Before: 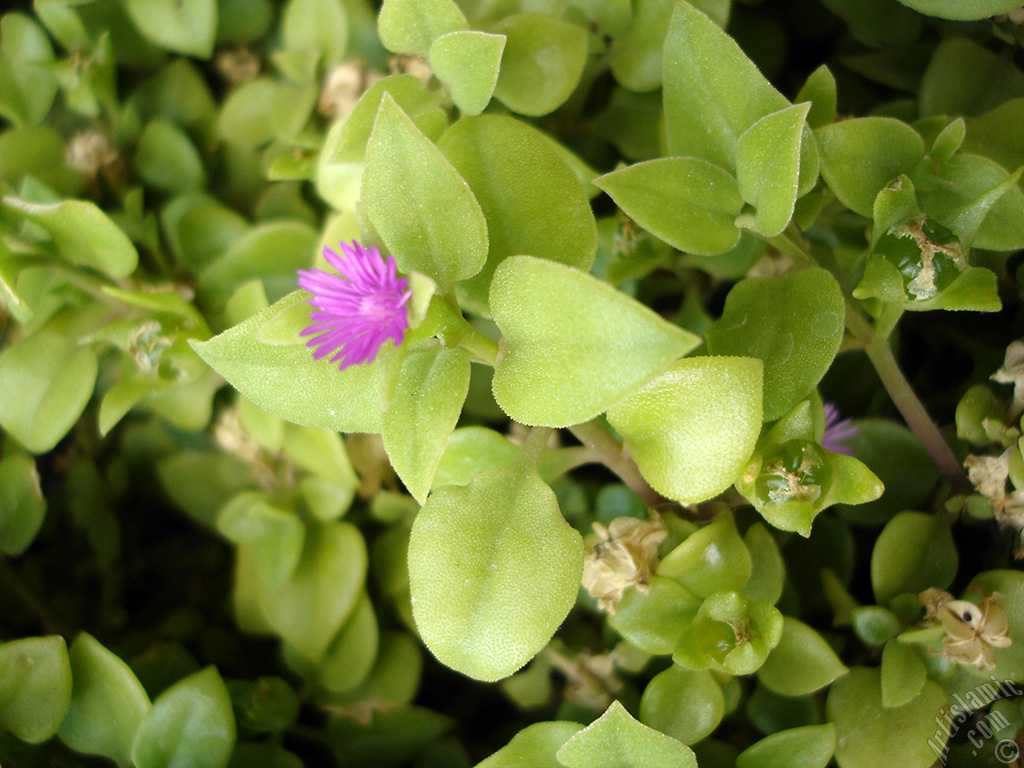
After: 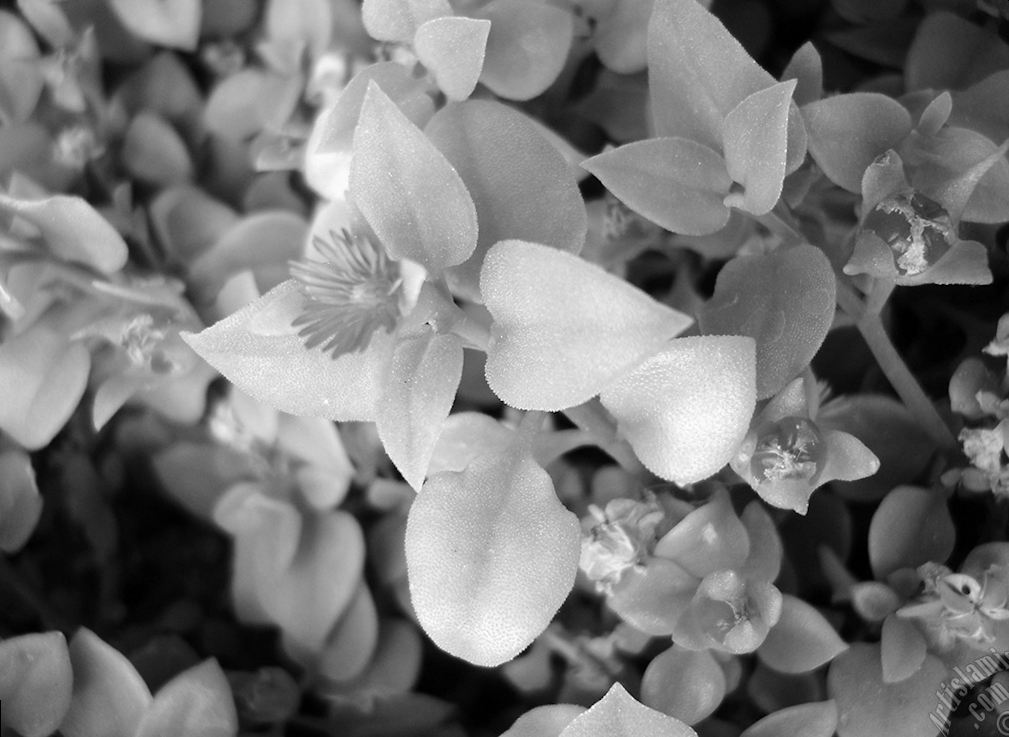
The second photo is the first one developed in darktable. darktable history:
monochrome: a 1.94, b -0.638
white balance: red 1.05, blue 1.072
rotate and perspective: rotation -1.42°, crop left 0.016, crop right 0.984, crop top 0.035, crop bottom 0.965
